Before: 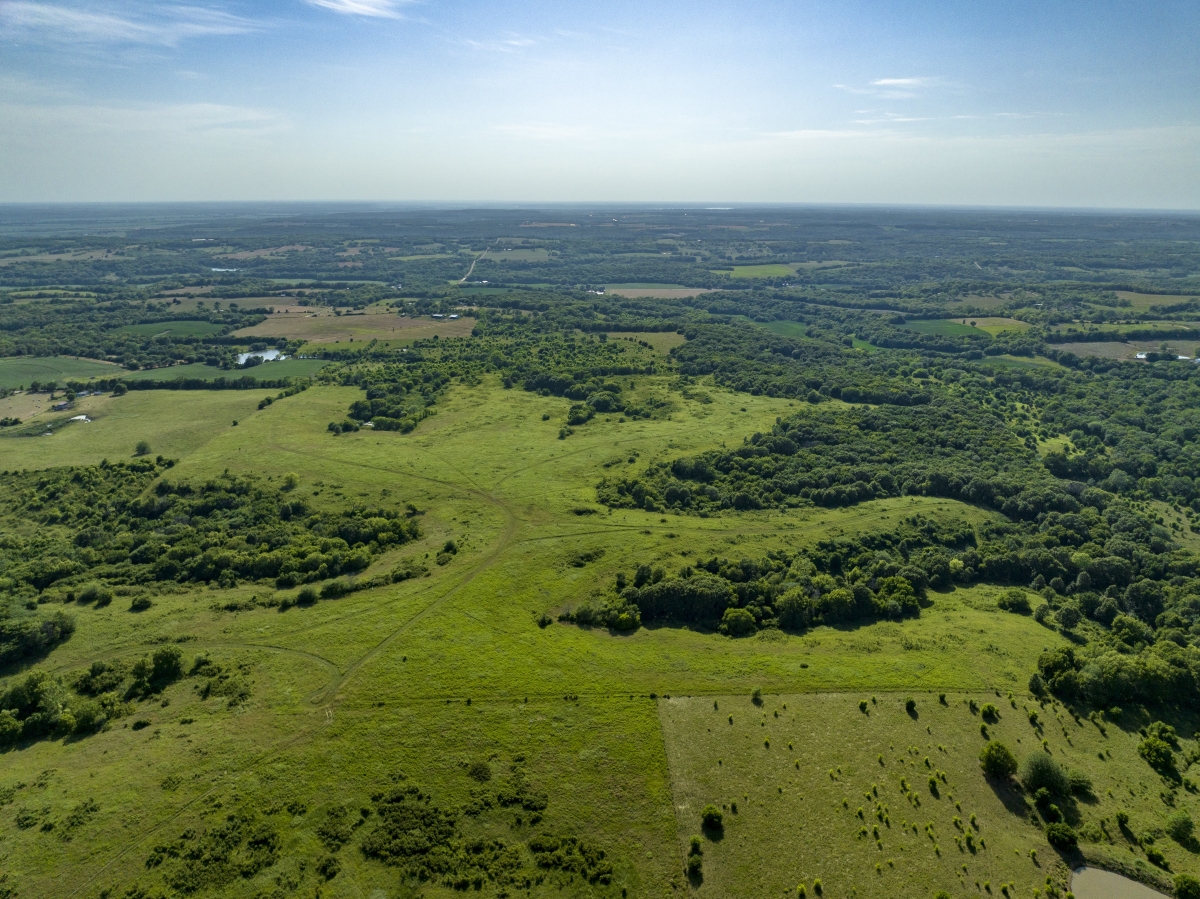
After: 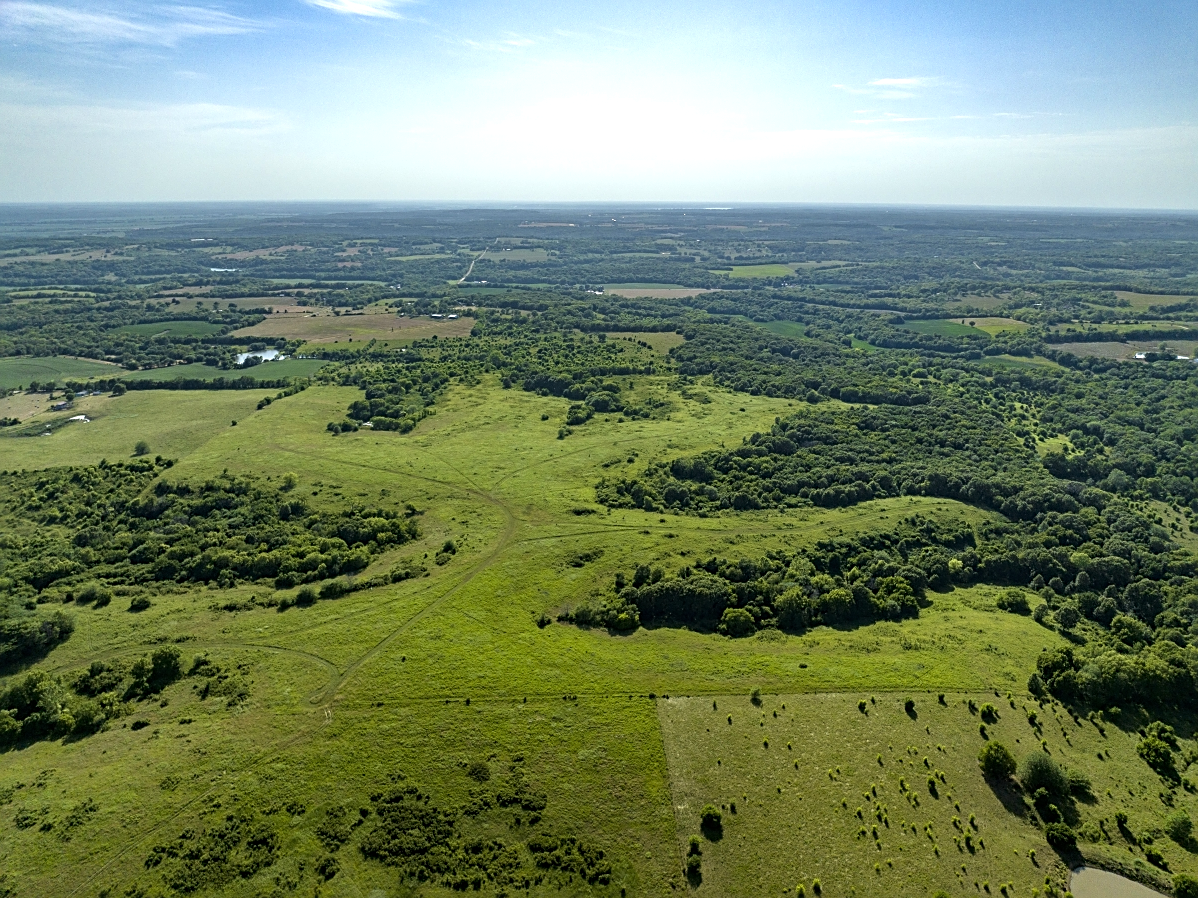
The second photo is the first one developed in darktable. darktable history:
sharpen: on, module defaults
tone equalizer: -8 EV -0.443 EV, -7 EV -0.392 EV, -6 EV -0.298 EV, -5 EV -0.183 EV, -3 EV 0.235 EV, -2 EV 0.34 EV, -1 EV 0.41 EV, +0 EV 0.391 EV, mask exposure compensation -0.505 EV
crop: left 0.125%
